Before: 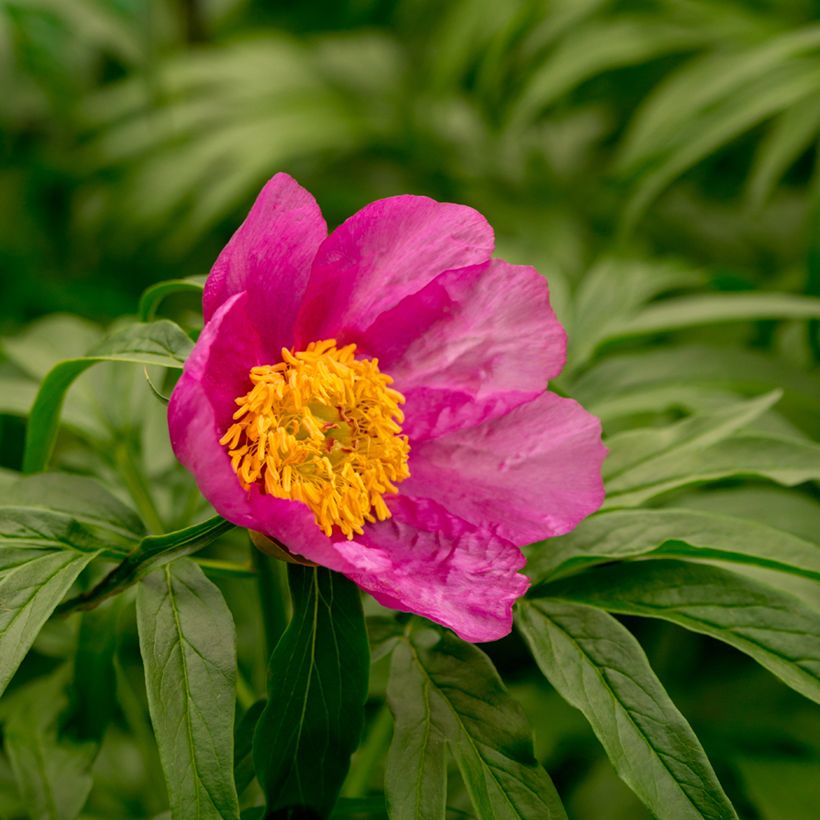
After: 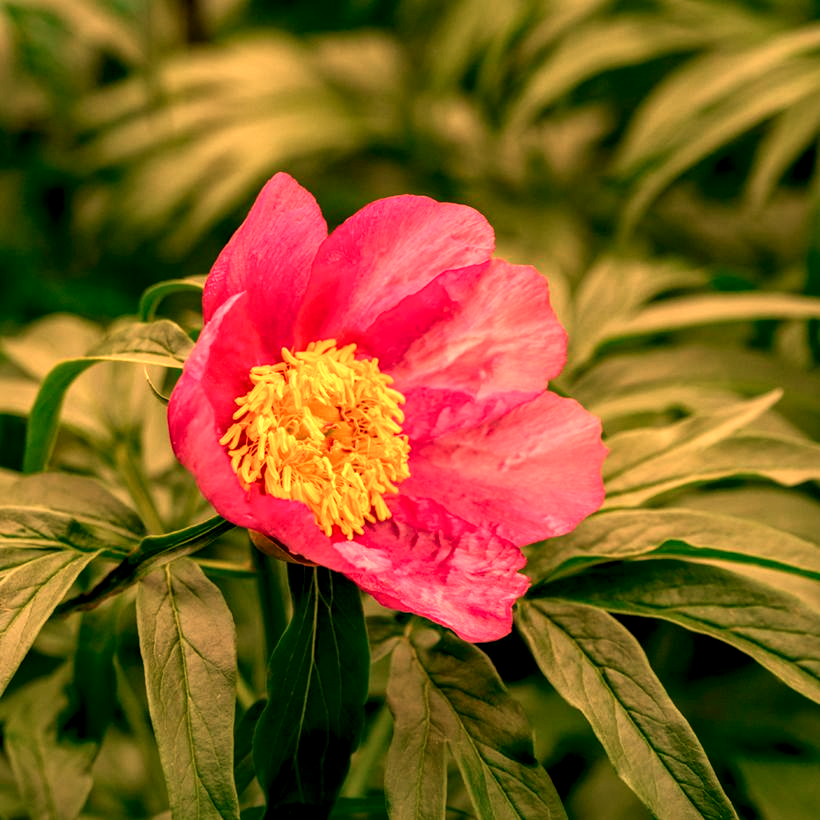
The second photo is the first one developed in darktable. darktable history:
white balance: red 1.467, blue 0.684
local contrast: highlights 60%, shadows 60%, detail 160%
